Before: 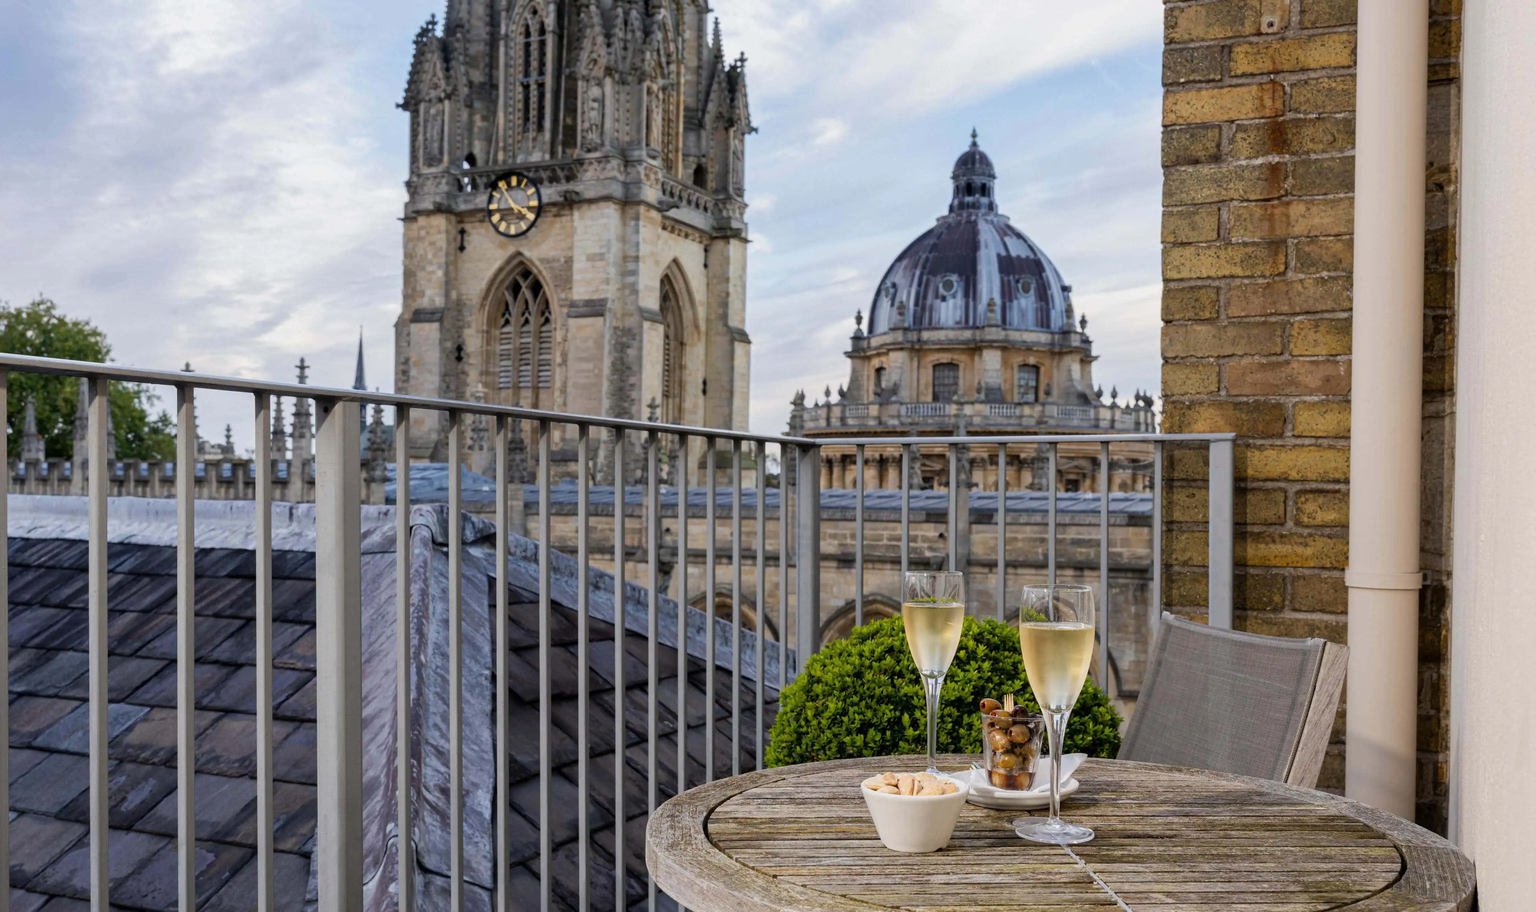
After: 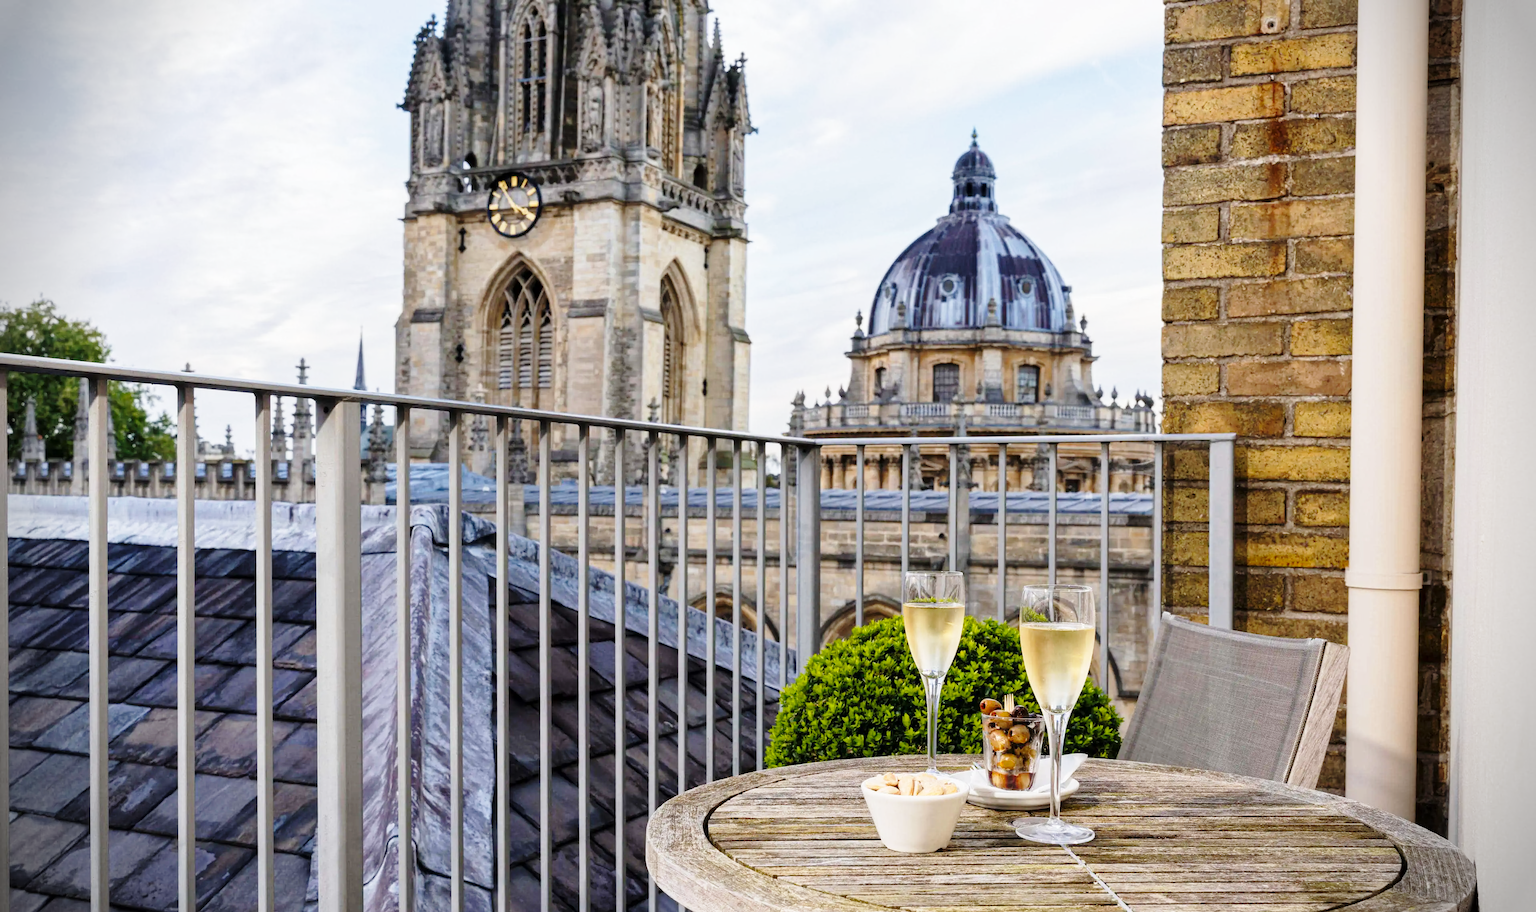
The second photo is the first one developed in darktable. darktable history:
base curve: curves: ch0 [(0, 0) (0.028, 0.03) (0.121, 0.232) (0.46, 0.748) (0.859, 0.968) (1, 1)], preserve colors none
local contrast: mode bilateral grid, contrast 10, coarseness 25, detail 115%, midtone range 0.2
vignetting: fall-off start 88.03%, fall-off radius 24.9%
